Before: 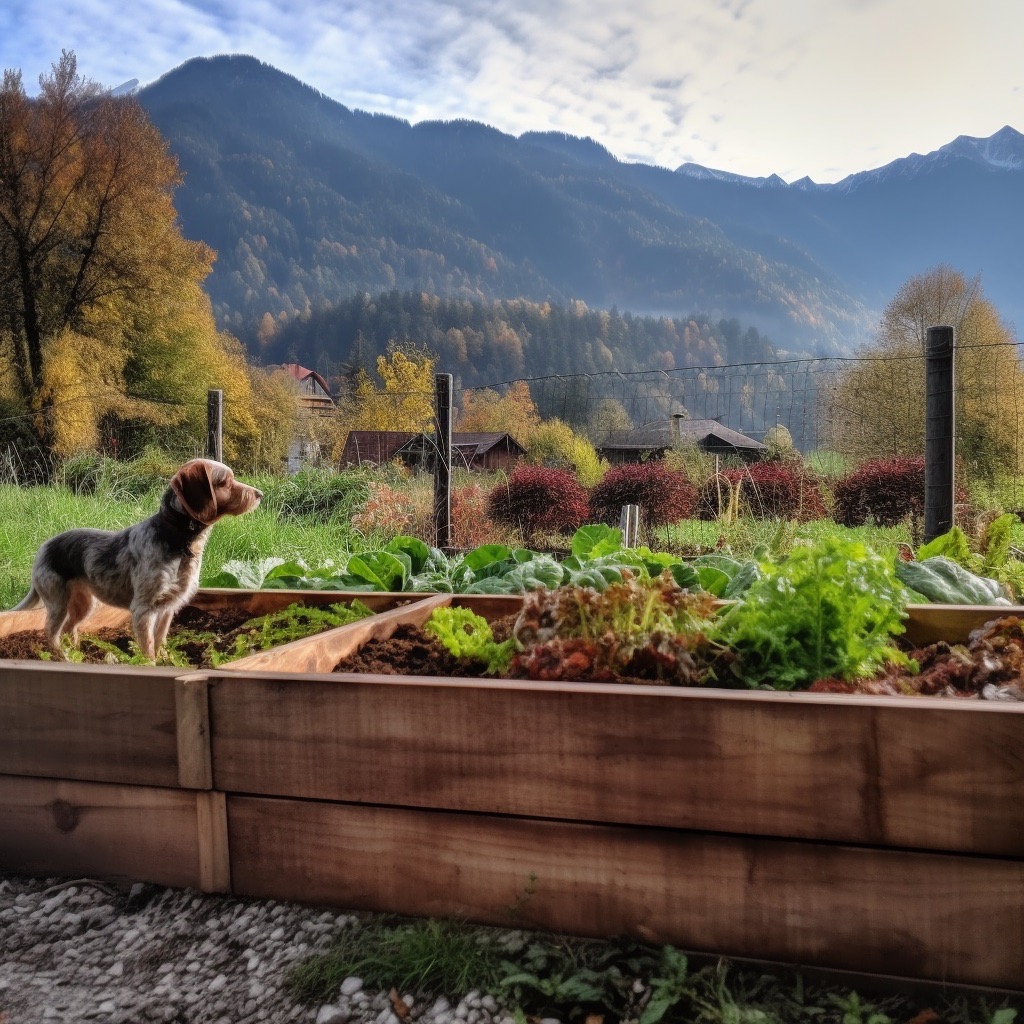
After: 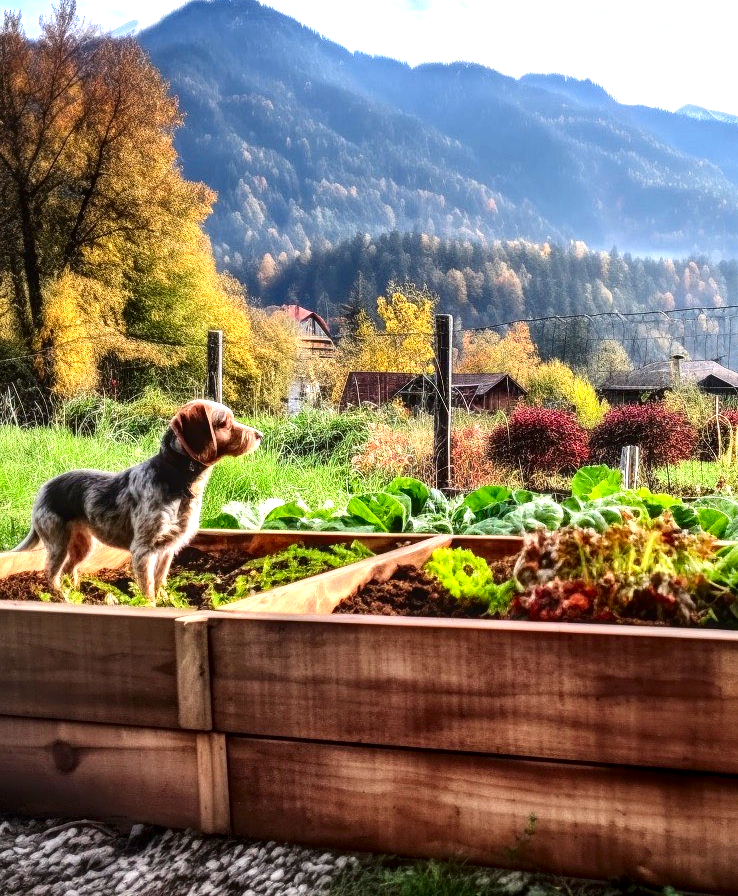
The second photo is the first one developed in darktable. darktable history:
crop: top 5.803%, right 27.864%, bottom 5.804%
contrast brightness saturation: contrast 0.21, brightness -0.11, saturation 0.21
exposure: black level correction 0, exposure 1.2 EV, compensate exposure bias true, compensate highlight preservation false
local contrast: on, module defaults
